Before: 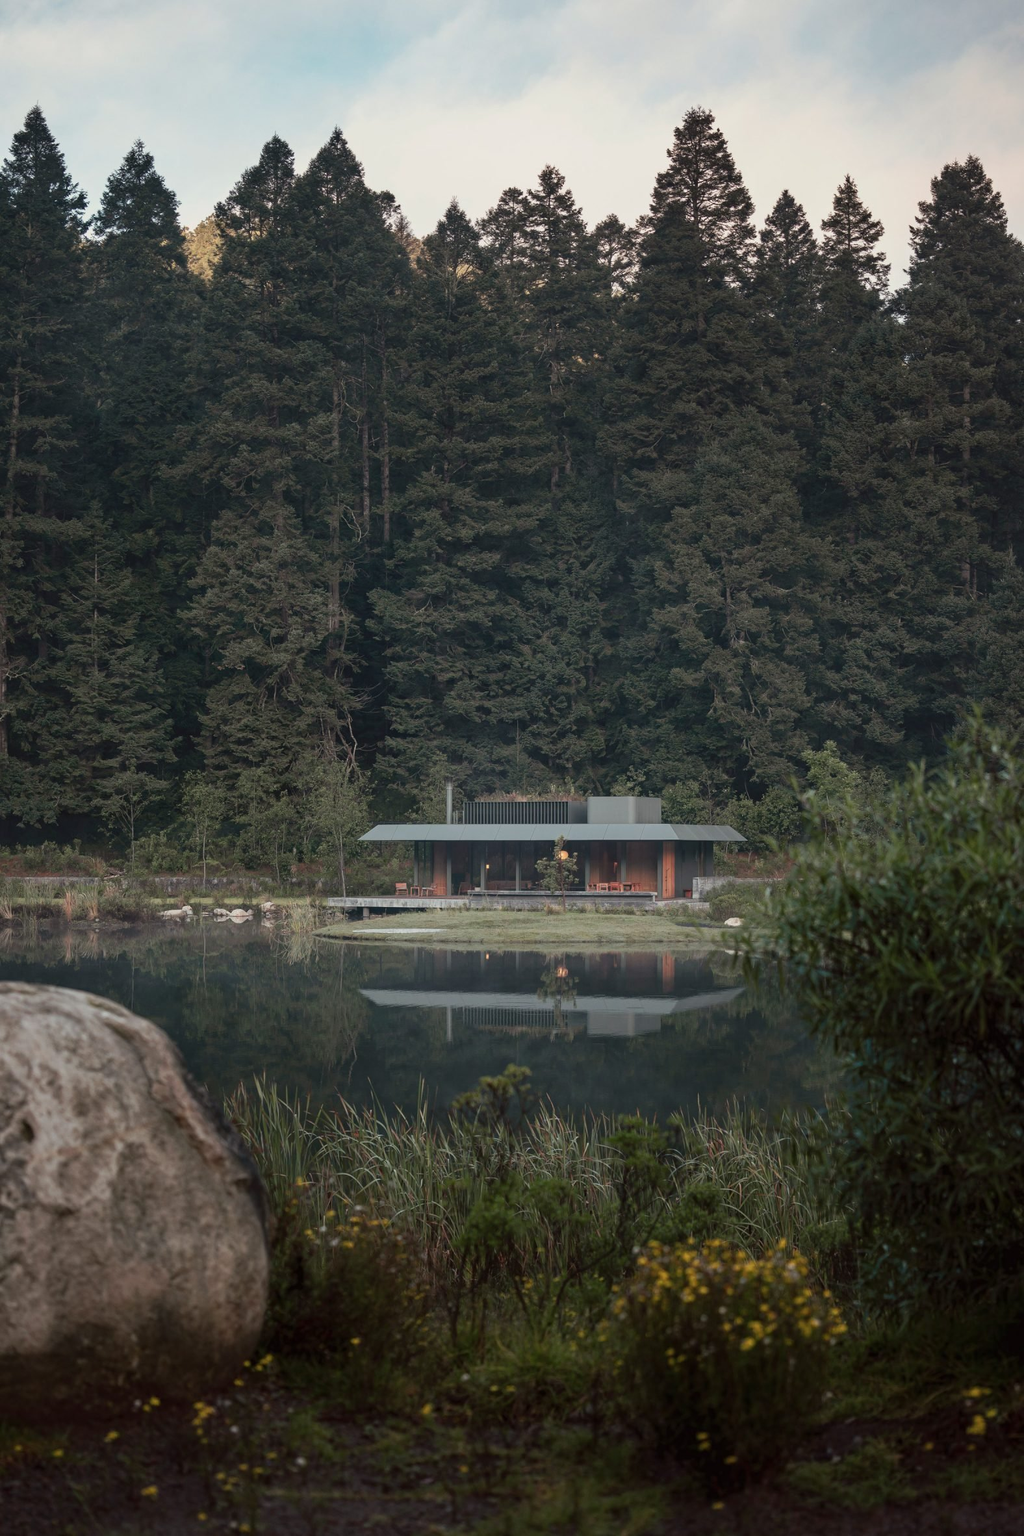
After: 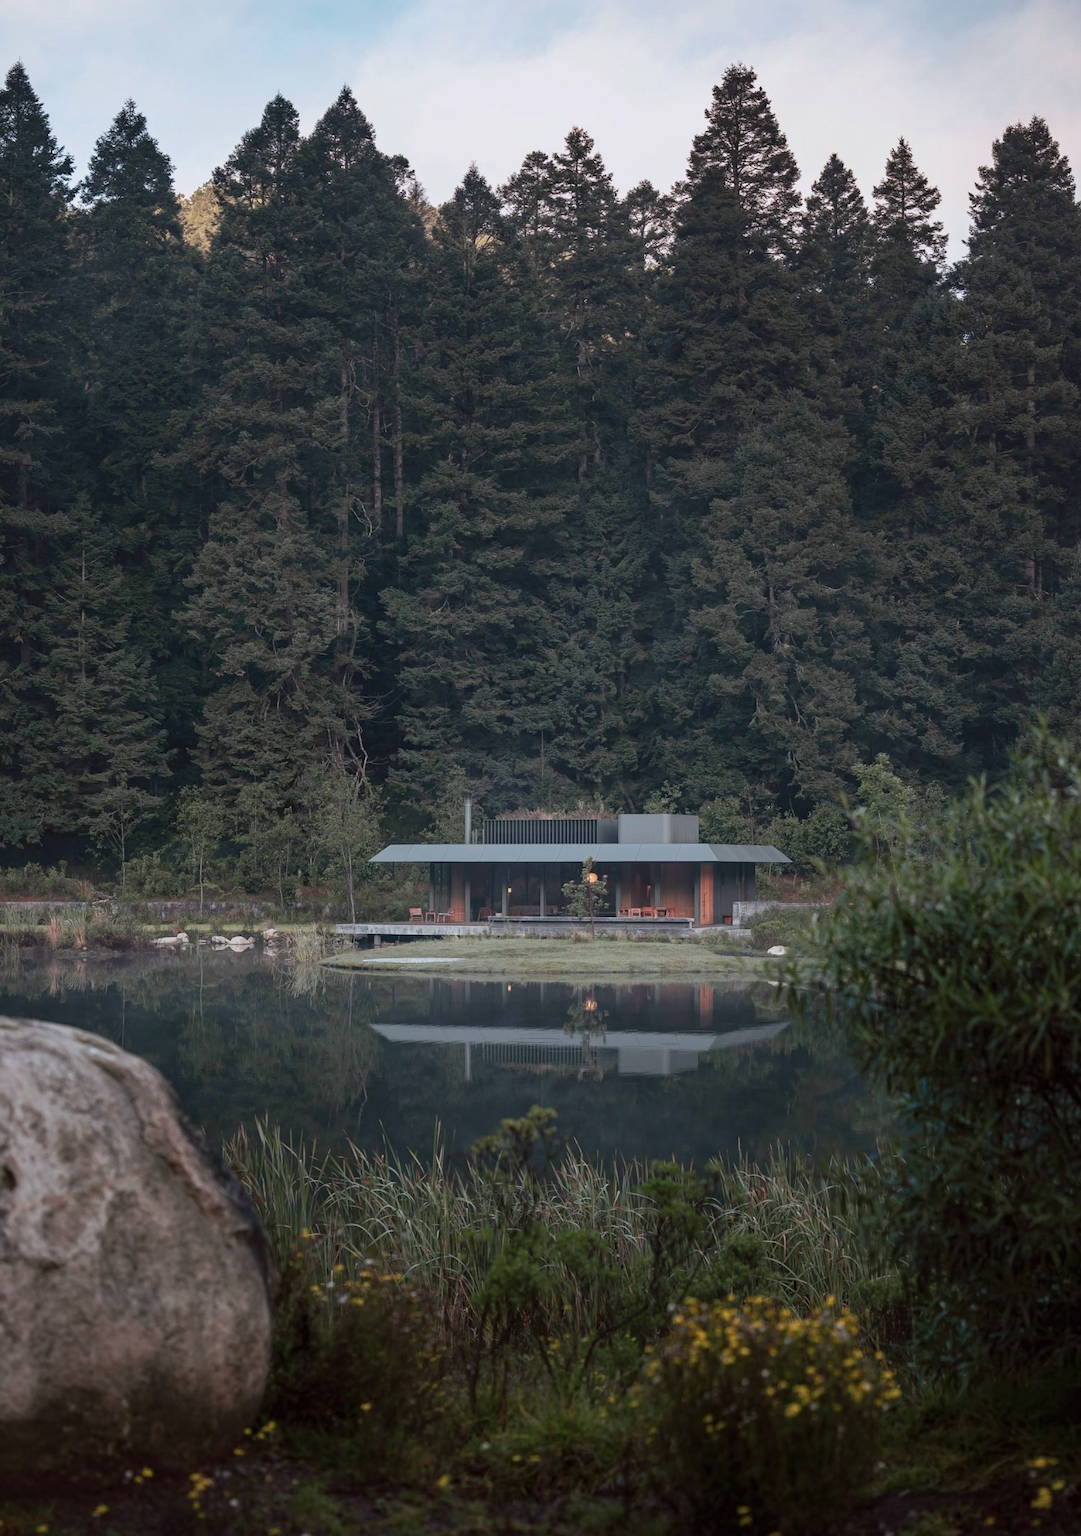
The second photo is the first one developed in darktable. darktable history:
crop: left 1.945%, top 3.201%, right 1.006%, bottom 4.89%
color calibration: gray › normalize channels true, illuminant as shot in camera, x 0.358, y 0.373, temperature 4628.91 K, gamut compression 0.01
